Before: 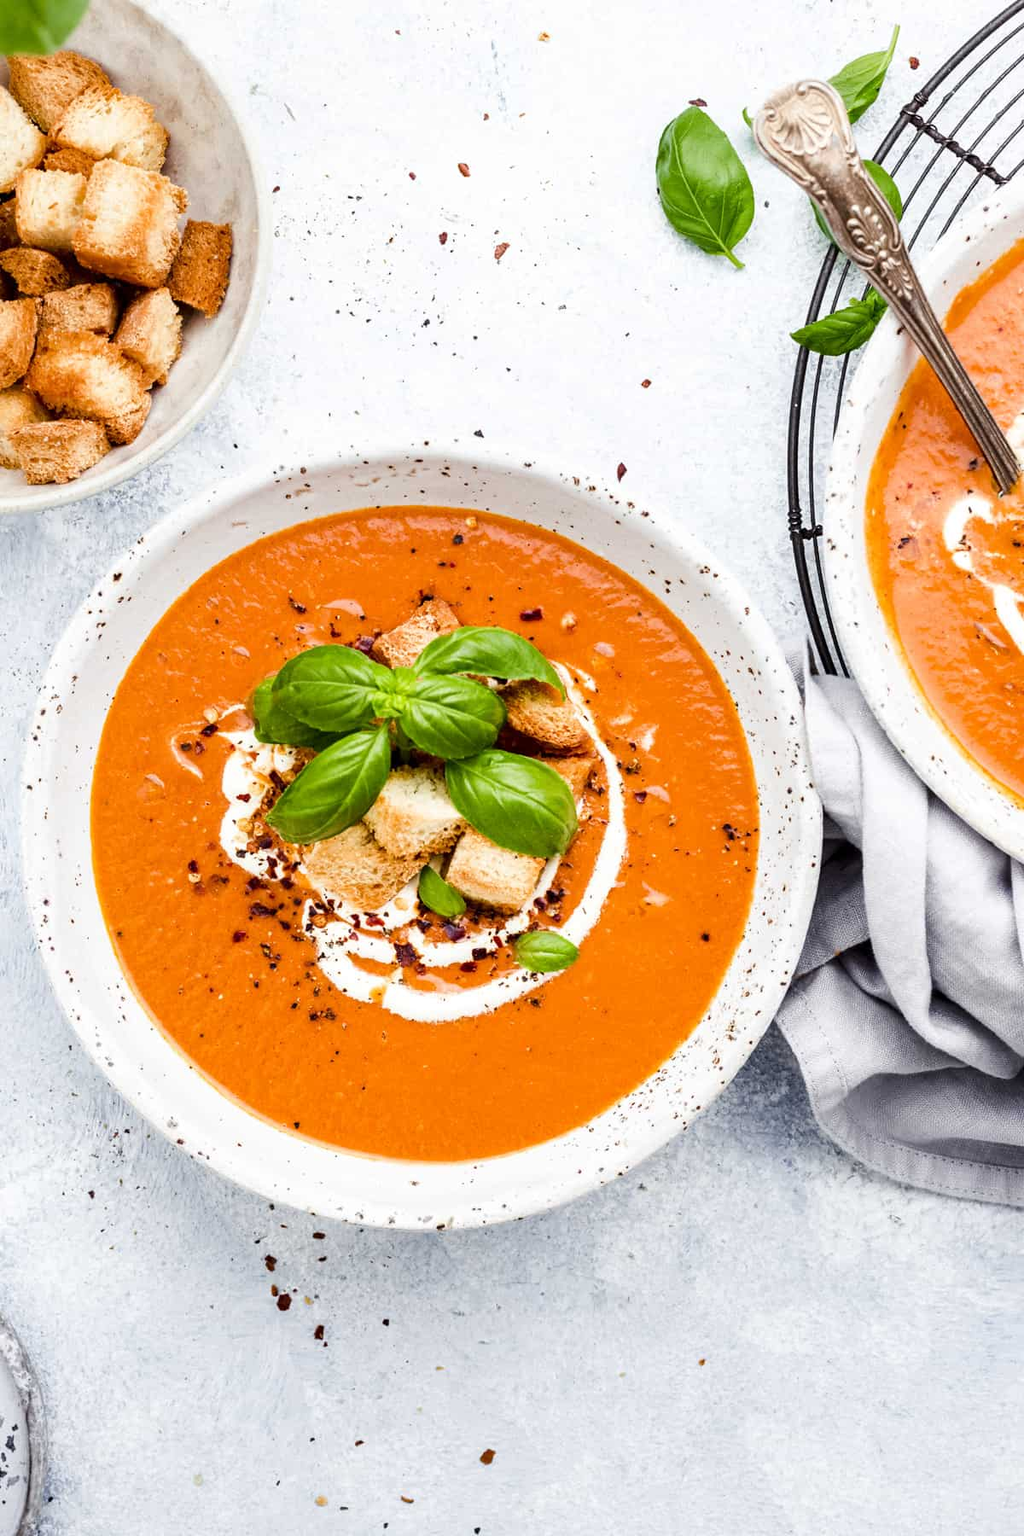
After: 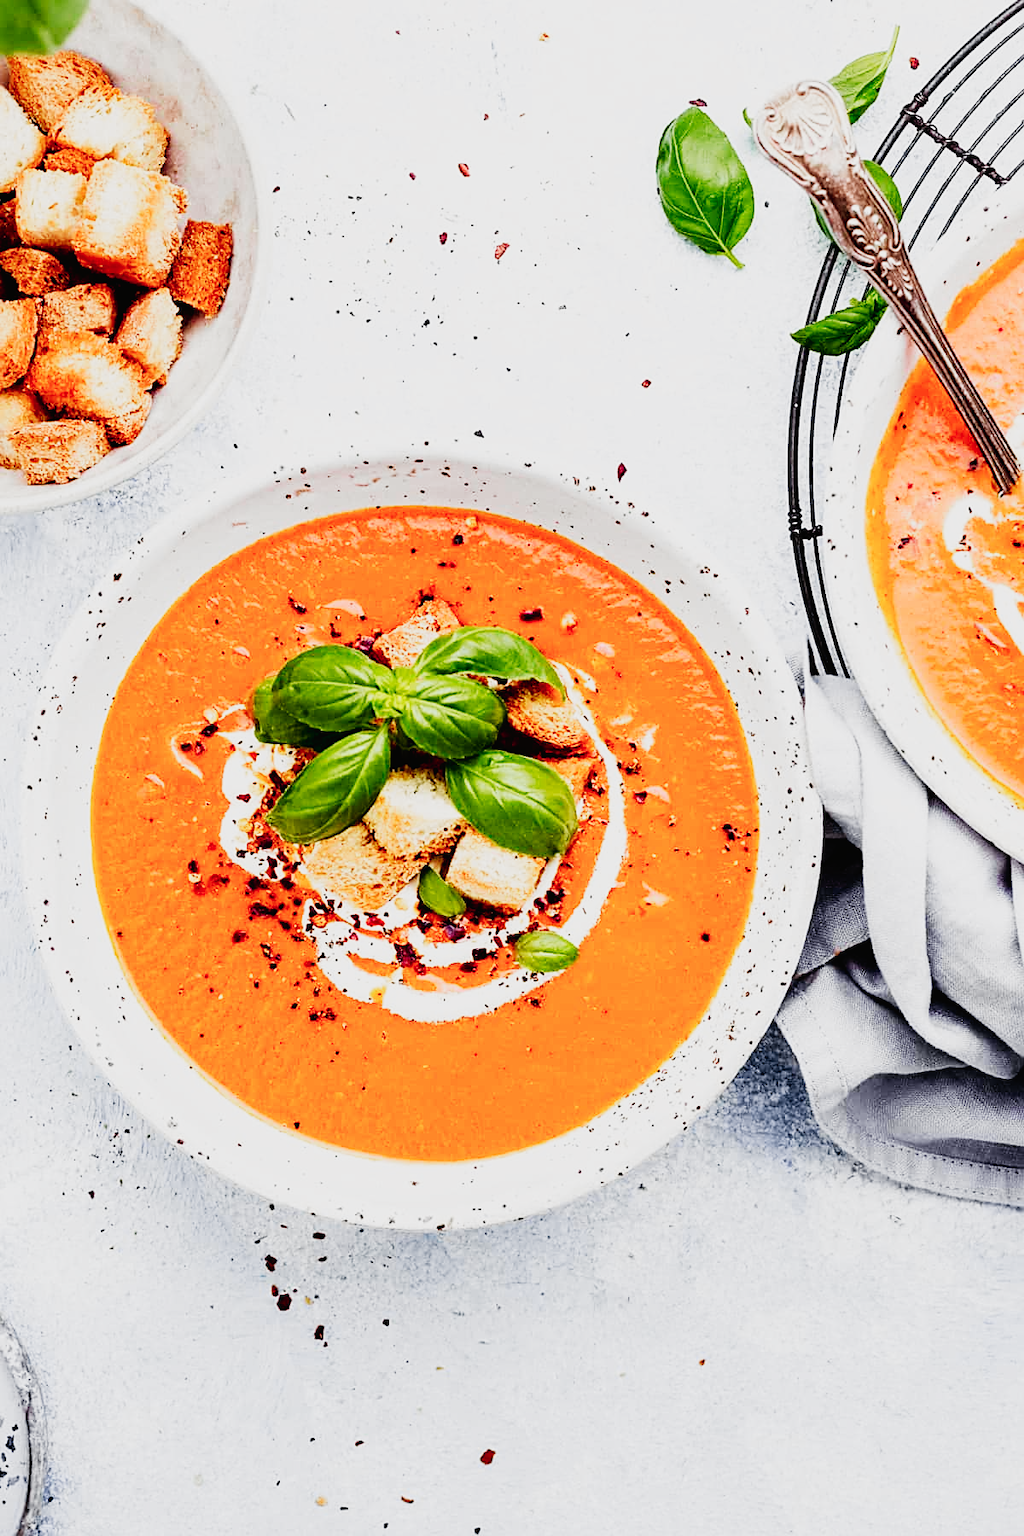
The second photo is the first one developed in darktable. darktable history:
sharpen: on, module defaults
exposure: compensate highlight preservation false
sigmoid: contrast 1.81, skew -0.21, preserve hue 0%, red attenuation 0.1, red rotation 0.035, green attenuation 0.1, green rotation -0.017, blue attenuation 0.15, blue rotation -0.052, base primaries Rec2020
tone curve: curves: ch0 [(0, 0.012) (0.056, 0.046) (0.218, 0.213) (0.606, 0.62) (0.82, 0.846) (1, 1)]; ch1 [(0, 0) (0.226, 0.261) (0.403, 0.437) (0.469, 0.472) (0.495, 0.499) (0.508, 0.503) (0.545, 0.555) (0.59, 0.598) (0.686, 0.728) (1, 1)]; ch2 [(0, 0) (0.269, 0.299) (0.459, 0.45) (0.498, 0.499) (0.523, 0.512) (0.568, 0.558) (0.634, 0.617) (0.698, 0.677) (0.806, 0.769) (1, 1)], color space Lab, independent channels, preserve colors none
